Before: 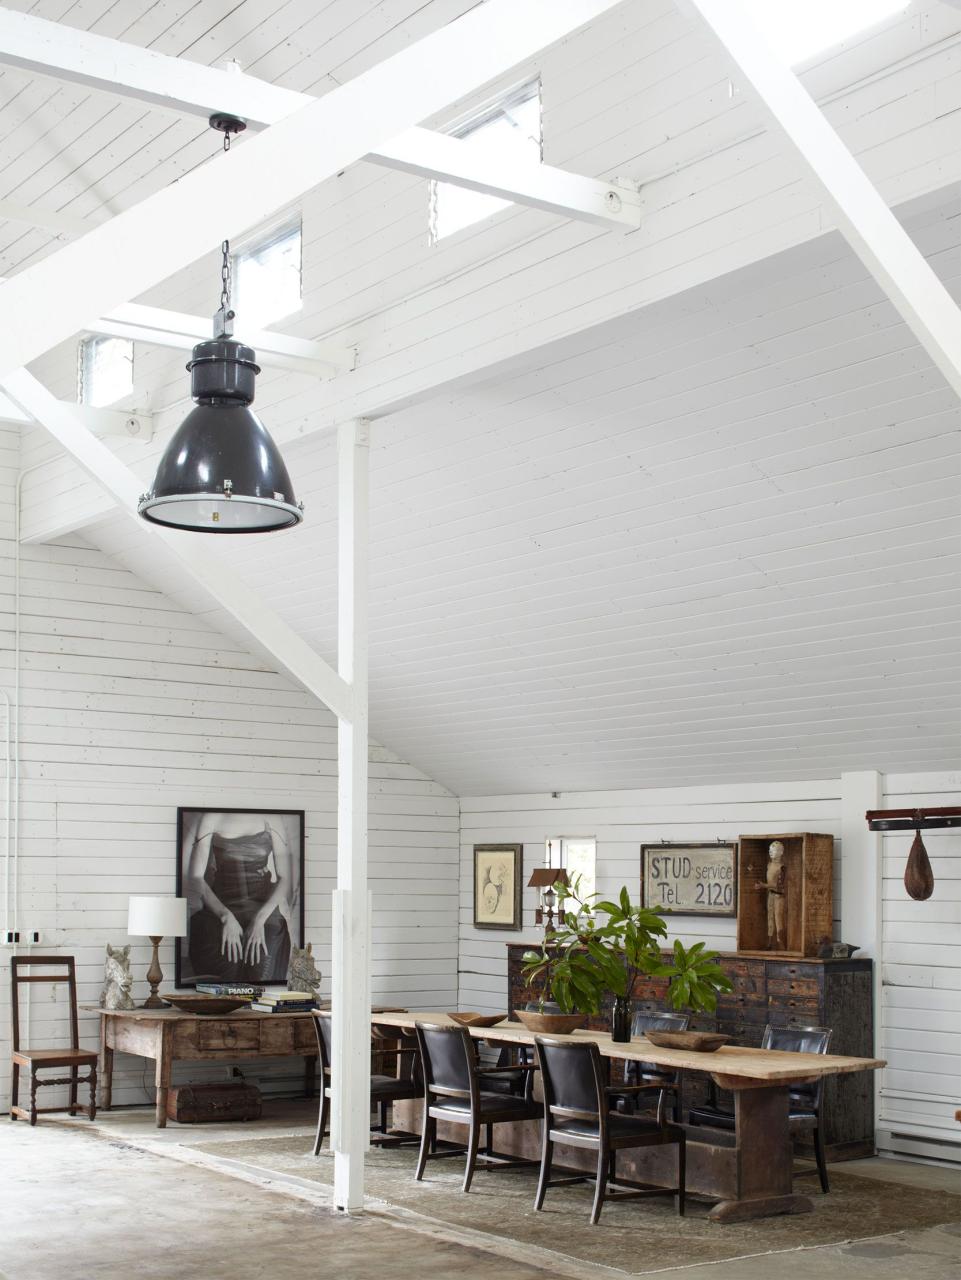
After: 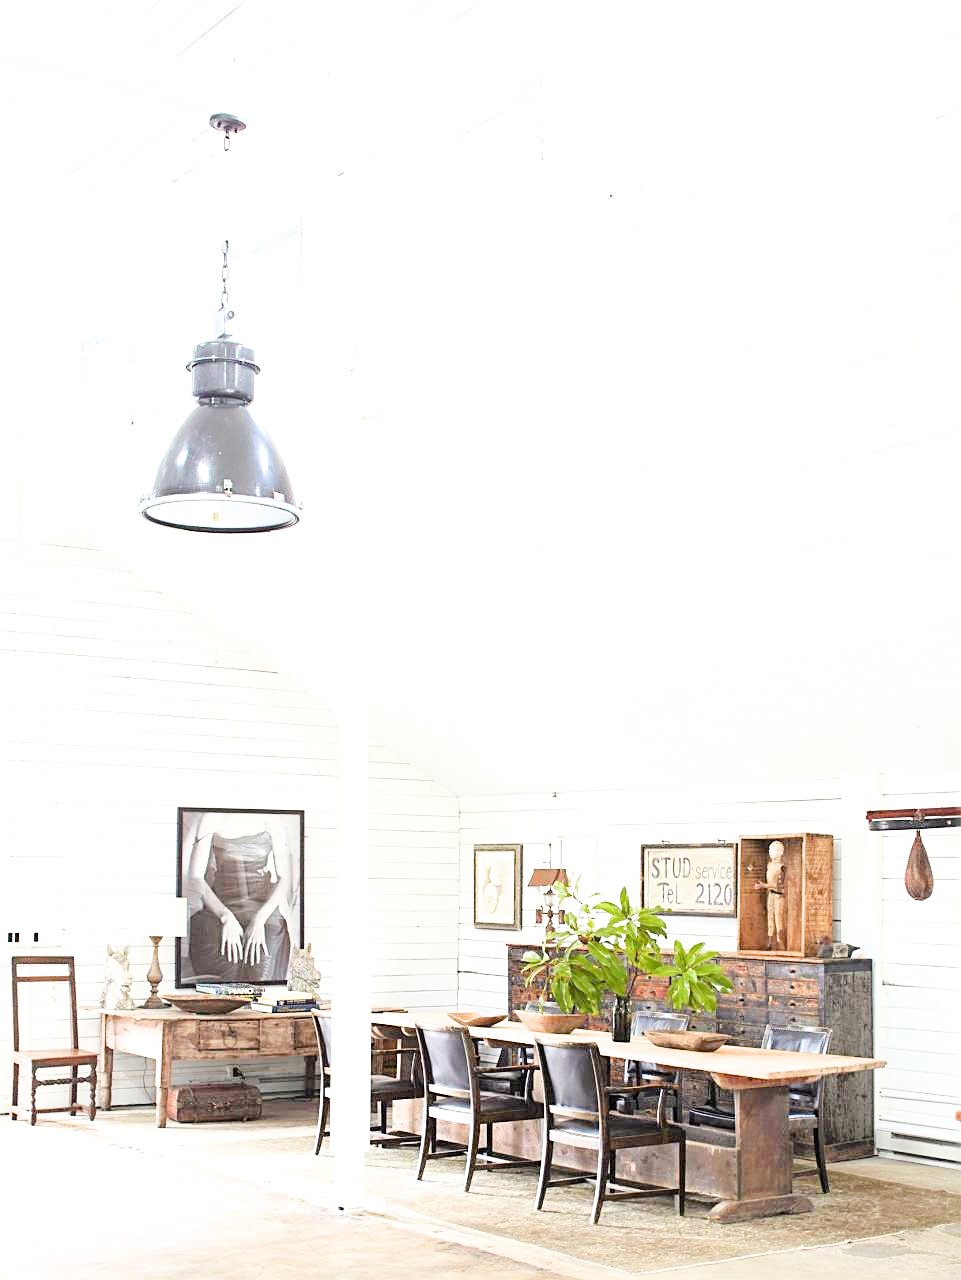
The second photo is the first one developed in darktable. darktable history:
exposure: exposure 3 EV, compensate highlight preservation false
filmic rgb: black relative exposure -7.65 EV, white relative exposure 4.56 EV, hardness 3.61
sharpen: on, module defaults
